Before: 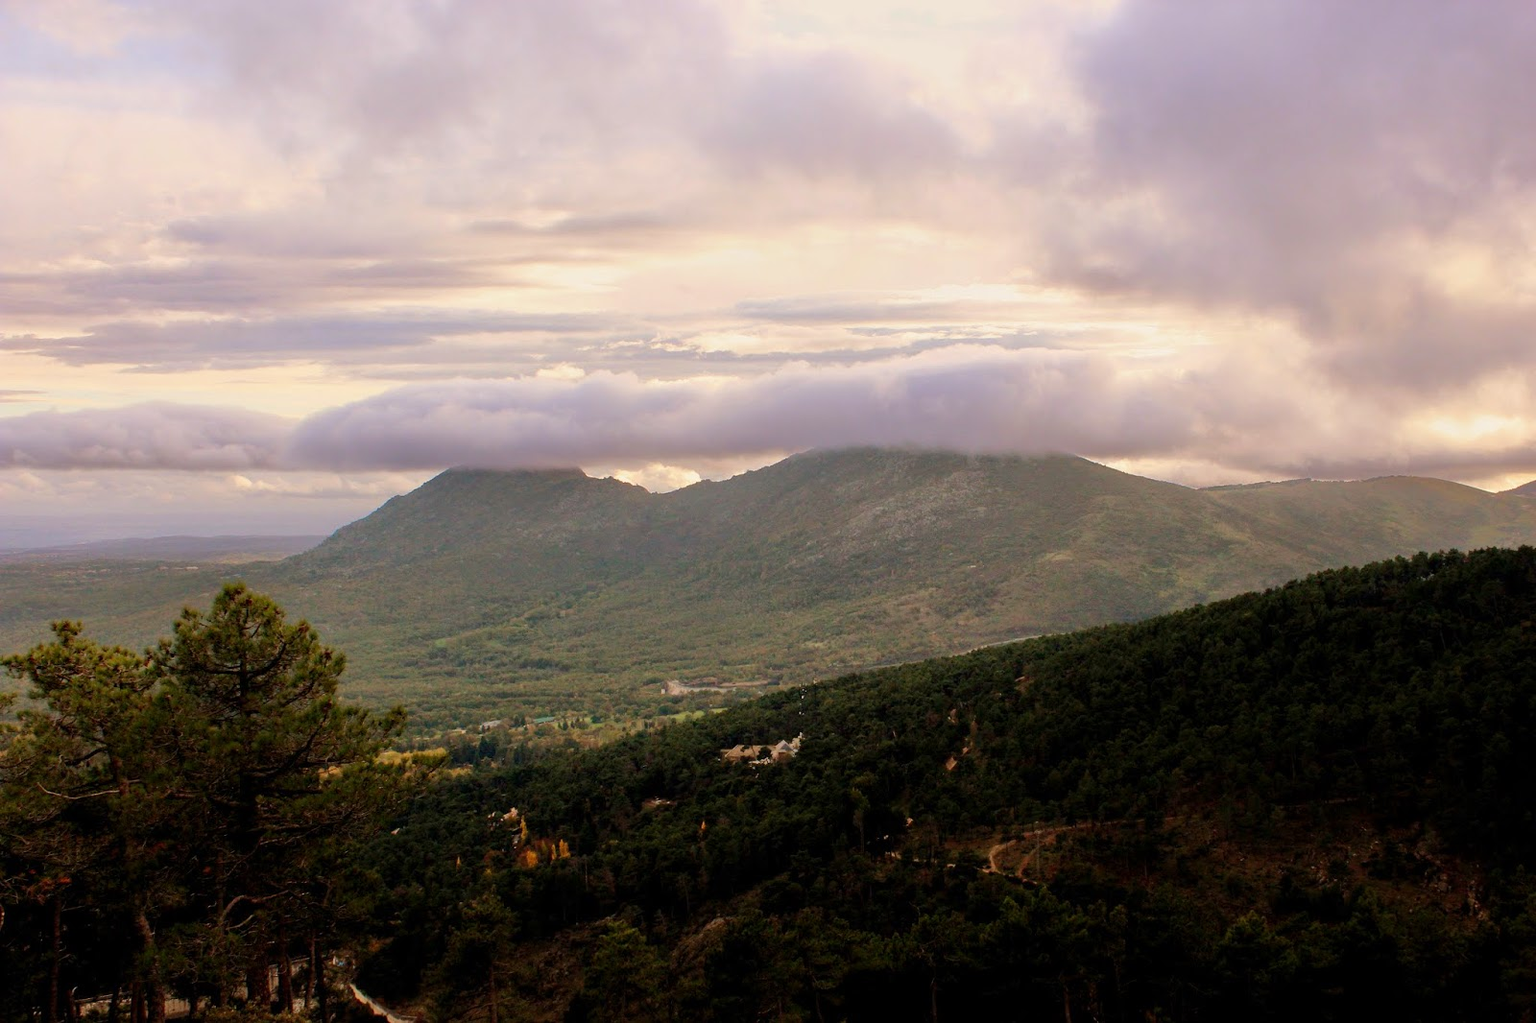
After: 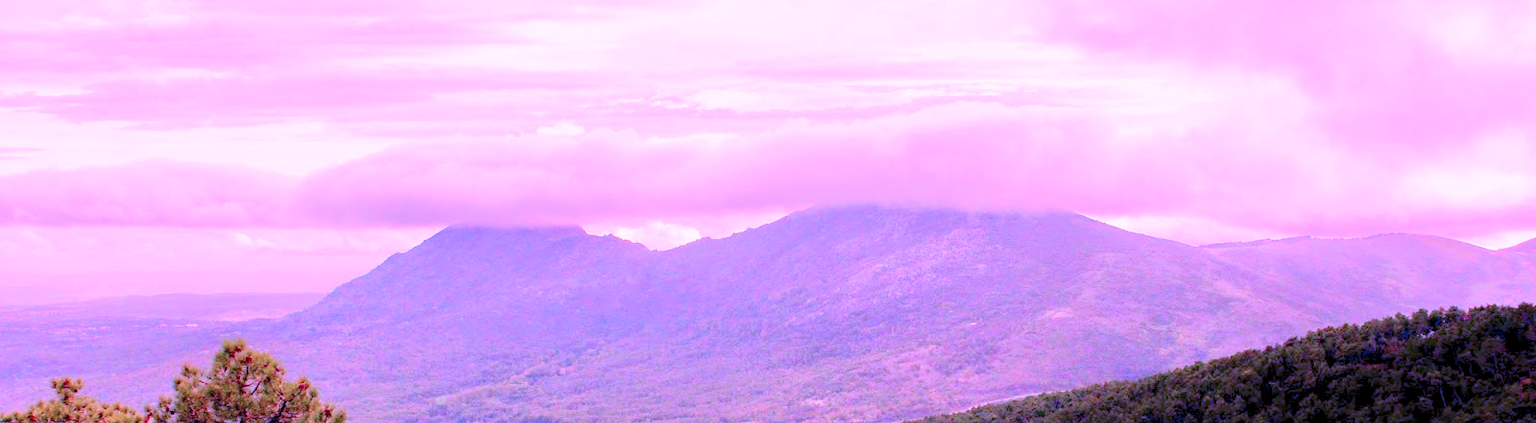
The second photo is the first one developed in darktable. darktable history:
crop and rotate: top 23.737%, bottom 34.811%
color calibration: illuminant custom, x 0.38, y 0.481, temperature 4474.91 K
levels: levels [0.008, 0.318, 0.836]
